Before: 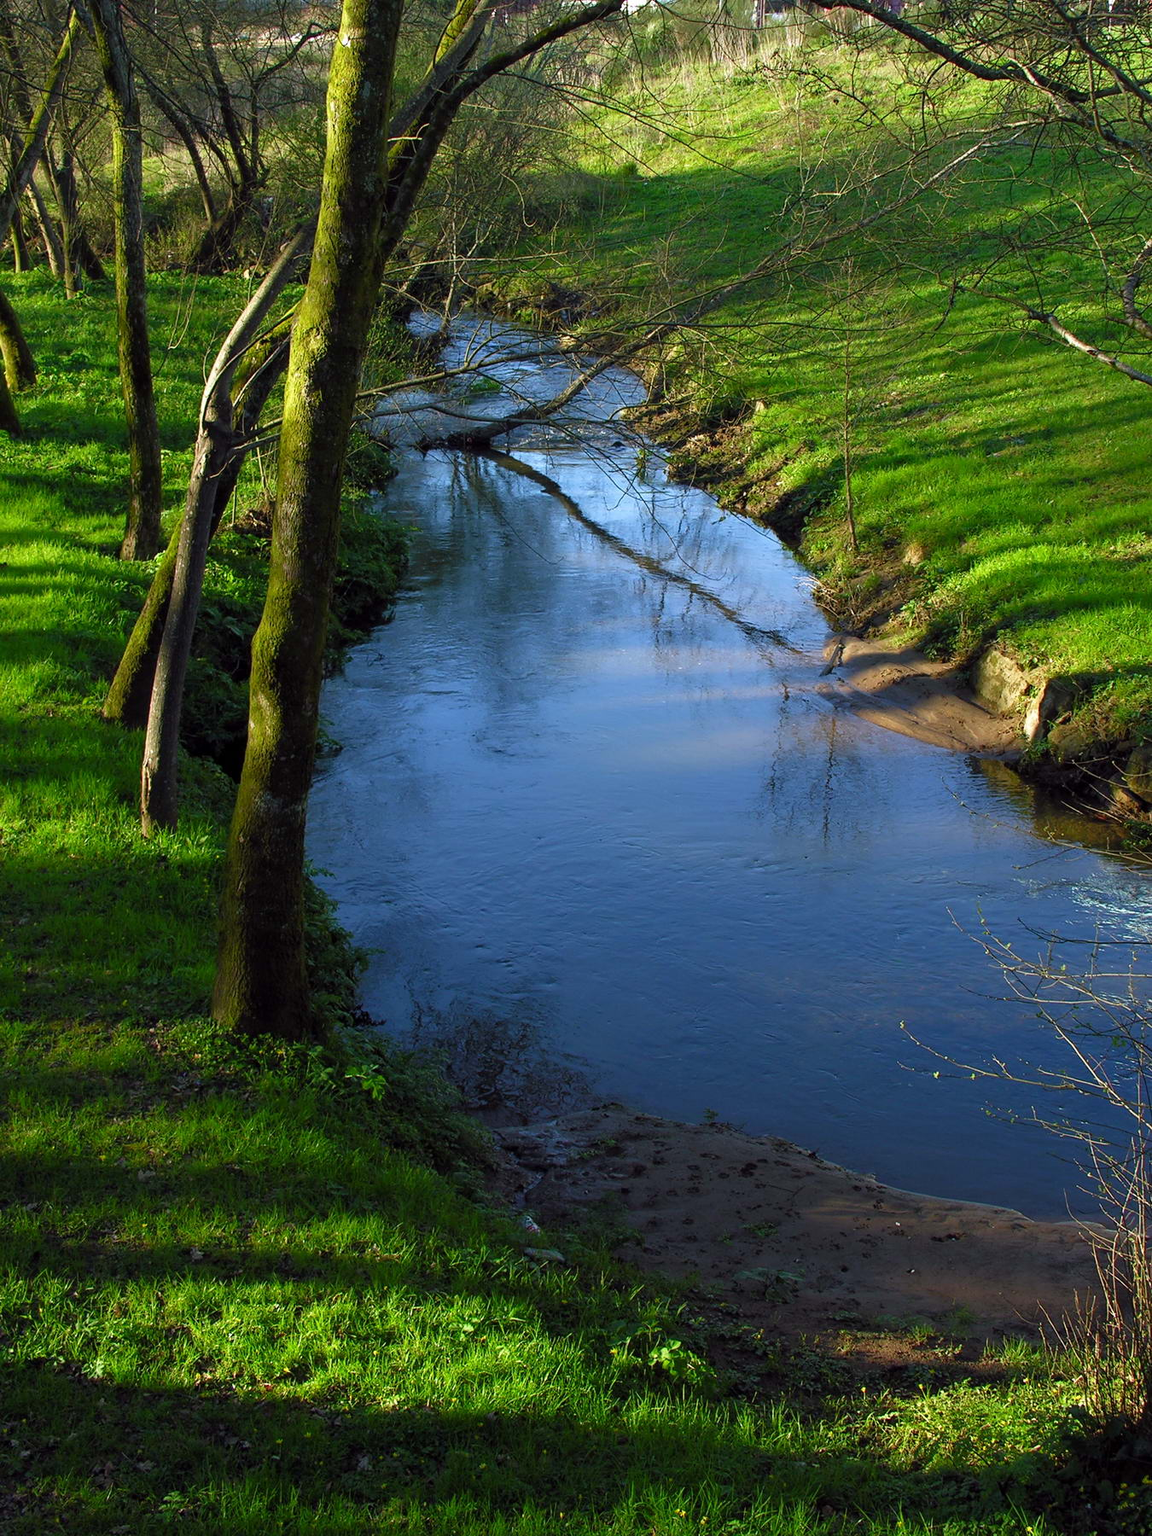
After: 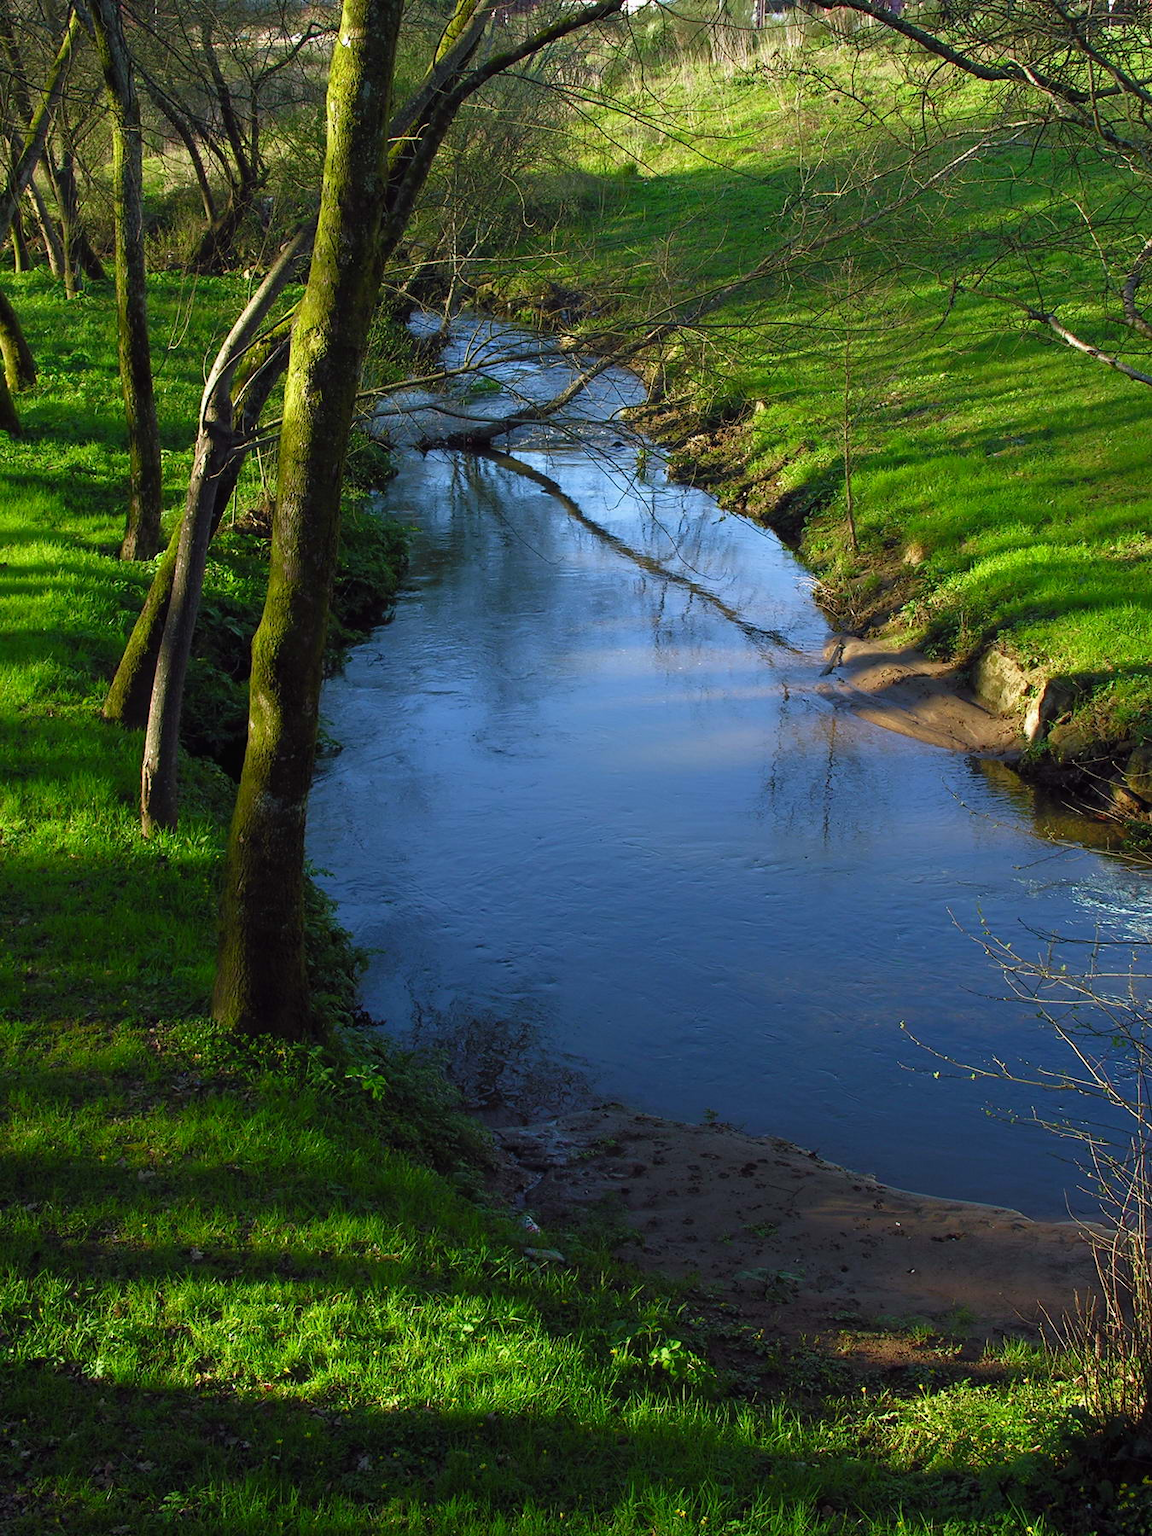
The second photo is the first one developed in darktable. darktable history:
local contrast: mode bilateral grid, contrast 100, coarseness 99, detail 90%, midtone range 0.2
